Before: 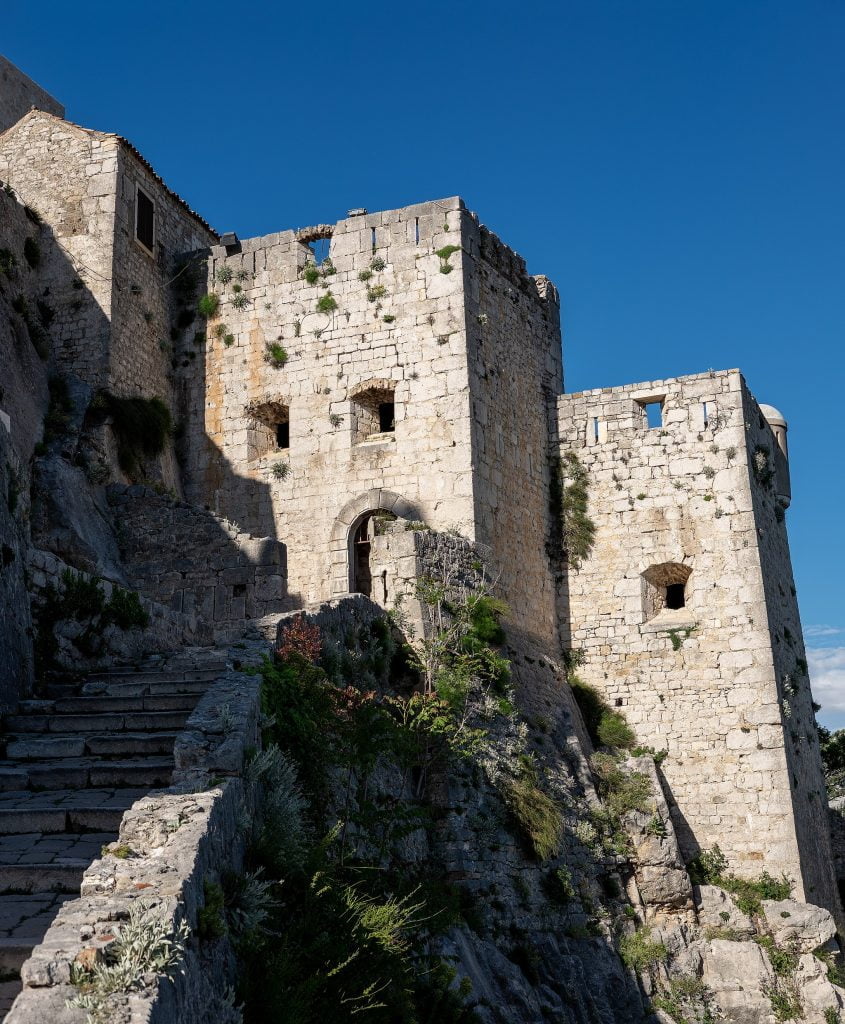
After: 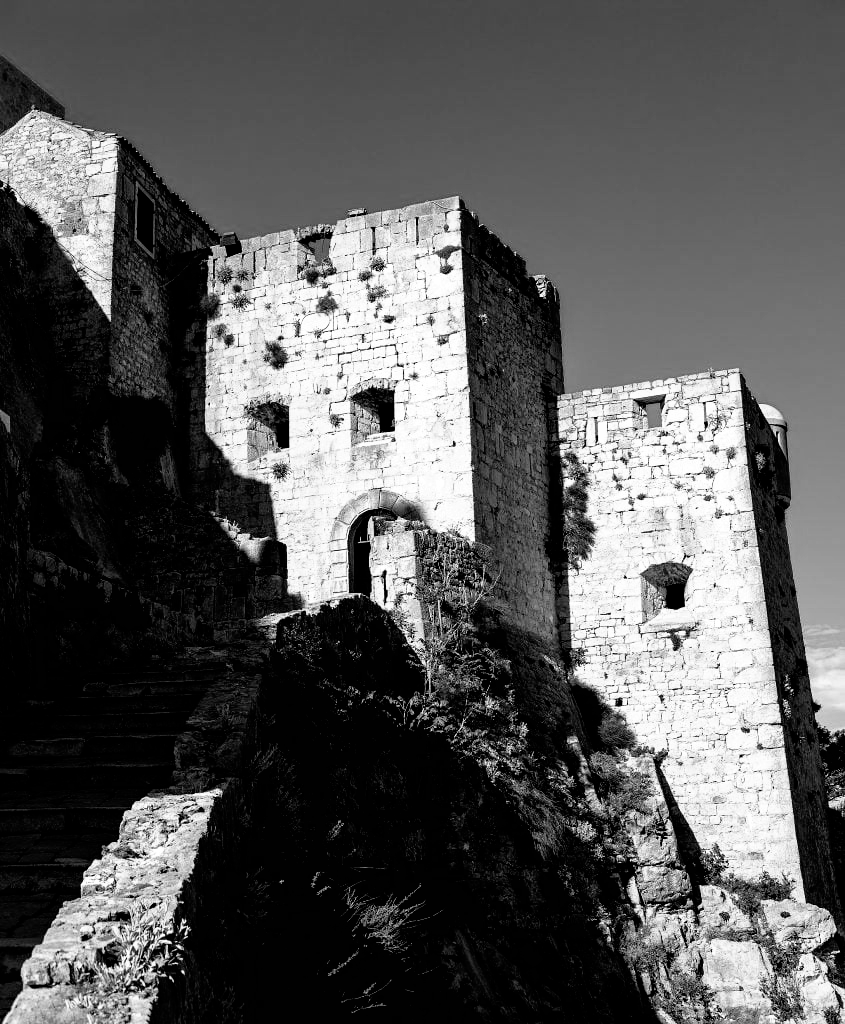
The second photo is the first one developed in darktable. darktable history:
filmic rgb: black relative exposure -3.63 EV, white relative exposure 2.16 EV, hardness 3.62
monochrome: size 1
